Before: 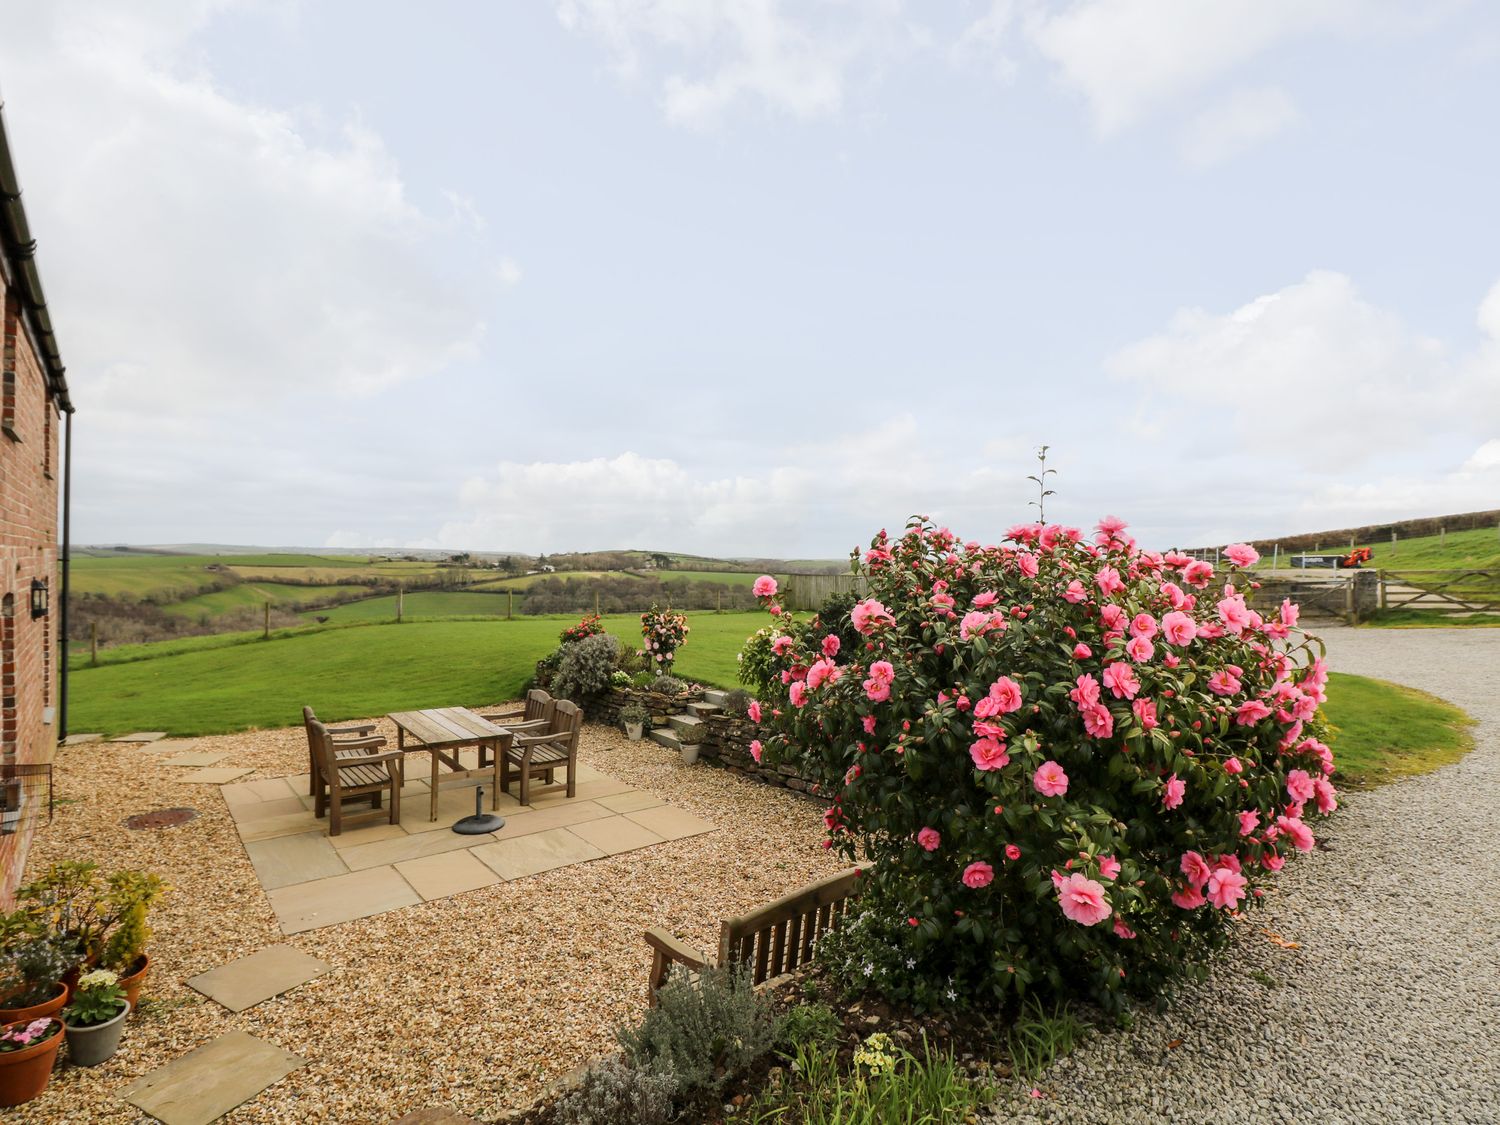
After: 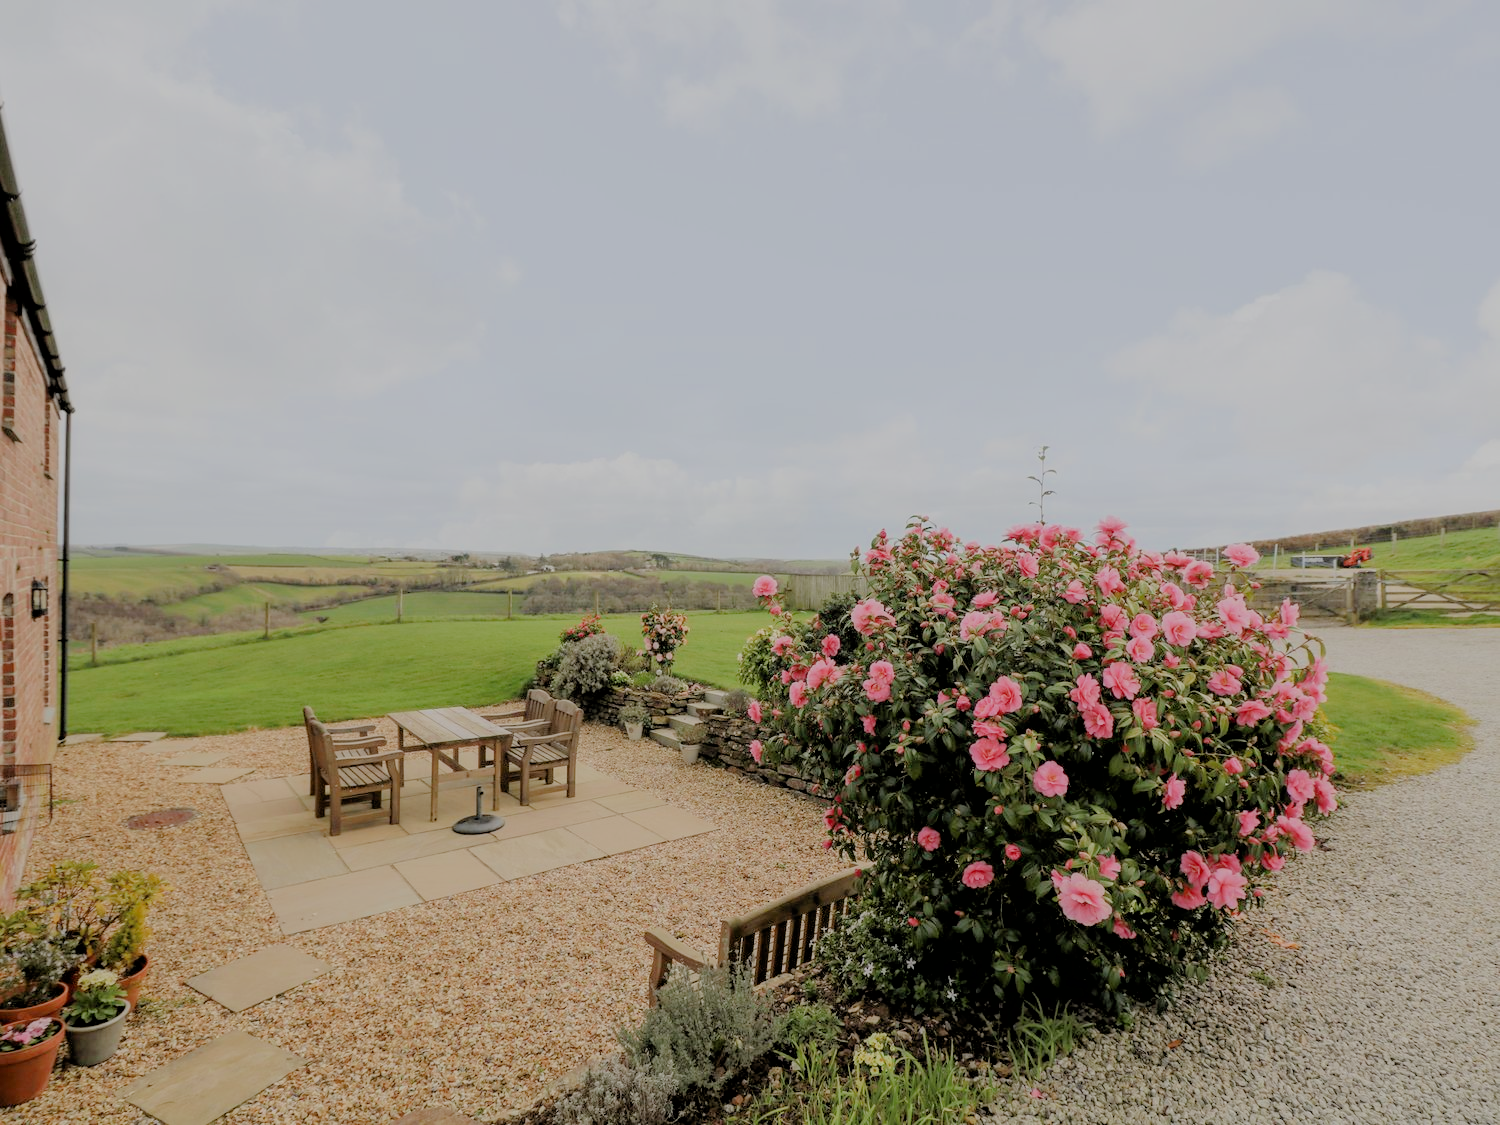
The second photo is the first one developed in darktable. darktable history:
filmic rgb: black relative exposure -4.46 EV, white relative exposure 6.55 EV, hardness 1.83, contrast 0.51
exposure: exposure 0.666 EV, compensate highlight preservation false
